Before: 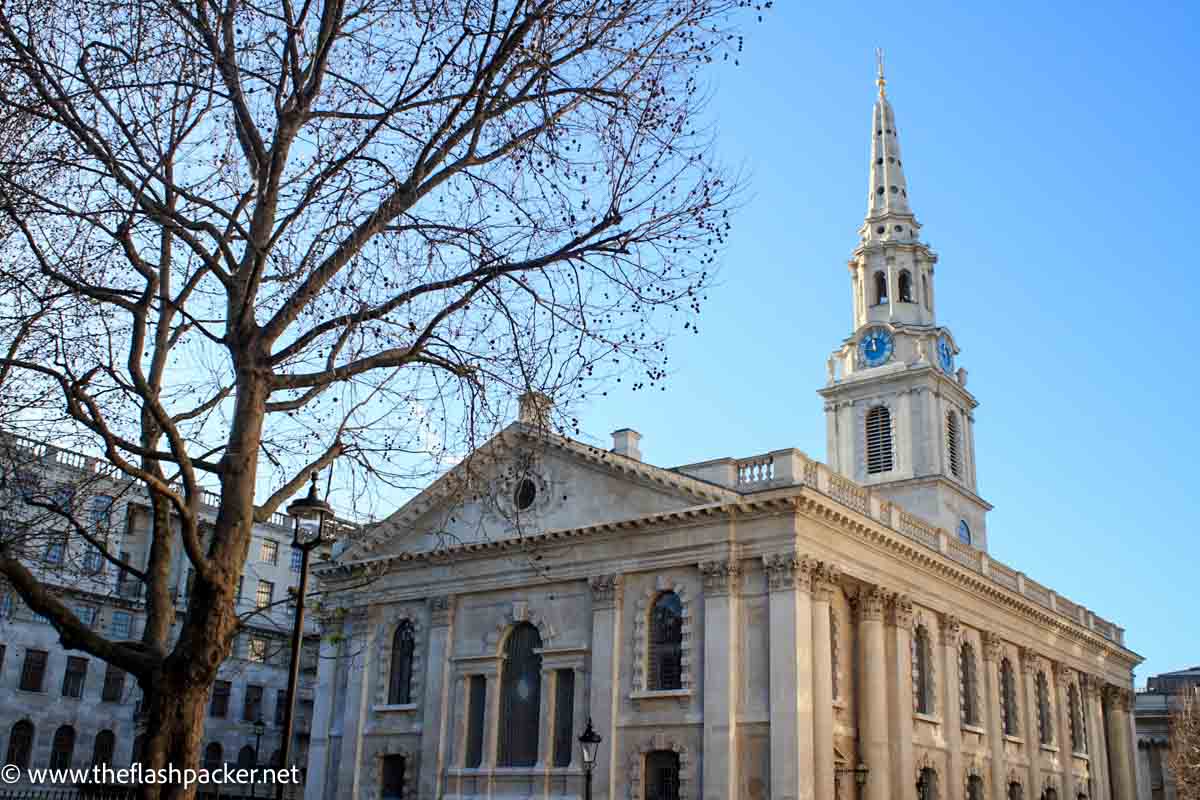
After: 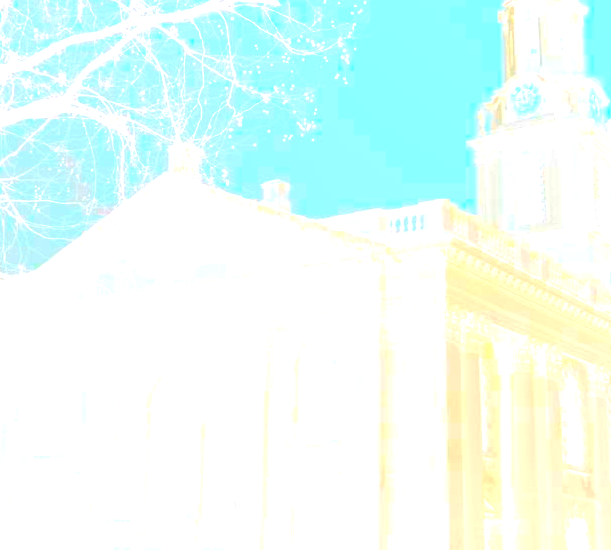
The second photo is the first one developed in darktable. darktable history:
contrast brightness saturation: contrast 0.18, saturation 0.3
exposure: black level correction 0, exposure 1.1 EV, compensate exposure bias true, compensate highlight preservation false
crop and rotate: left 29.237%, top 31.152%, right 19.807%
bloom: size 85%, threshold 5%, strength 85%
